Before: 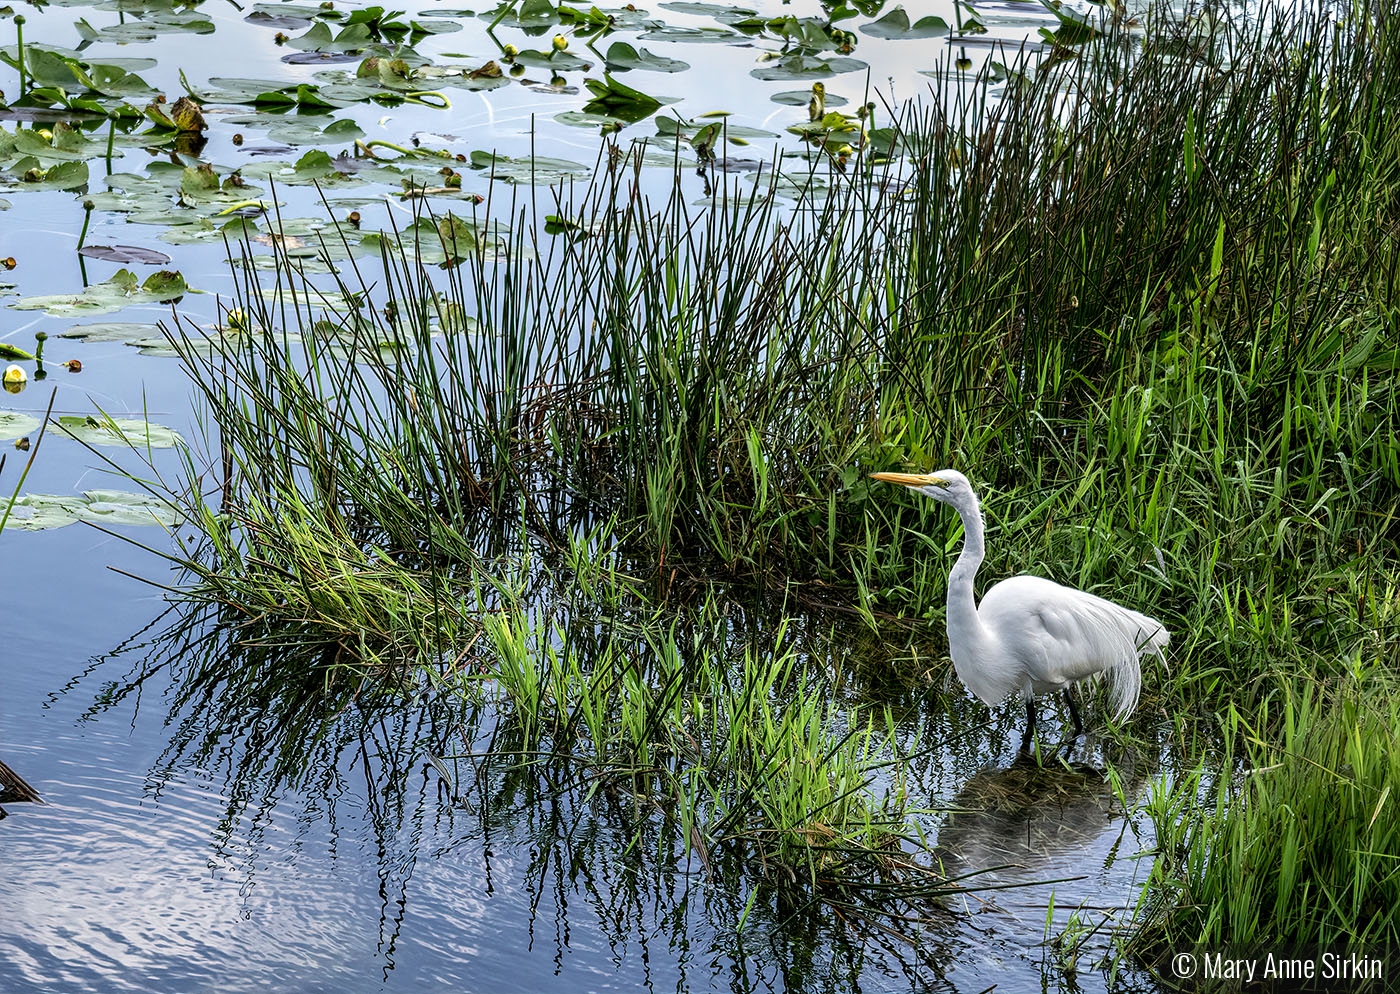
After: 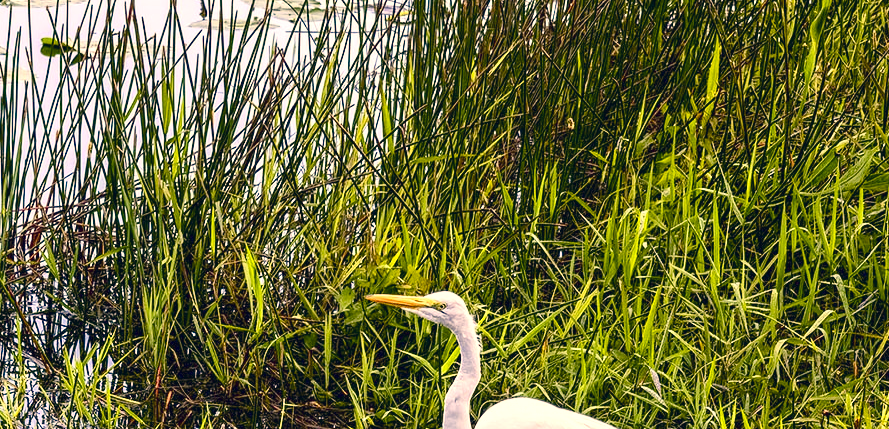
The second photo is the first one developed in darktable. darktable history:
contrast brightness saturation: contrast 0.149, brightness -0.012, saturation 0.104
crop: left 36.025%, top 17.96%, right 0.439%, bottom 38.866%
color balance rgb: linear chroma grading › global chroma 22.514%, perceptual saturation grading › global saturation 20%, perceptual saturation grading › highlights -25.187%, perceptual saturation grading › shadows 25.581%, hue shift -4.14°, contrast -21.03%
tone equalizer: edges refinement/feathering 500, mask exposure compensation -1.57 EV, preserve details no
exposure: black level correction 0, exposure 1.199 EV, compensate highlight preservation false
color correction: highlights a* 19.97, highlights b* 27.13, shadows a* 3.33, shadows b* -17.31, saturation 0.761
